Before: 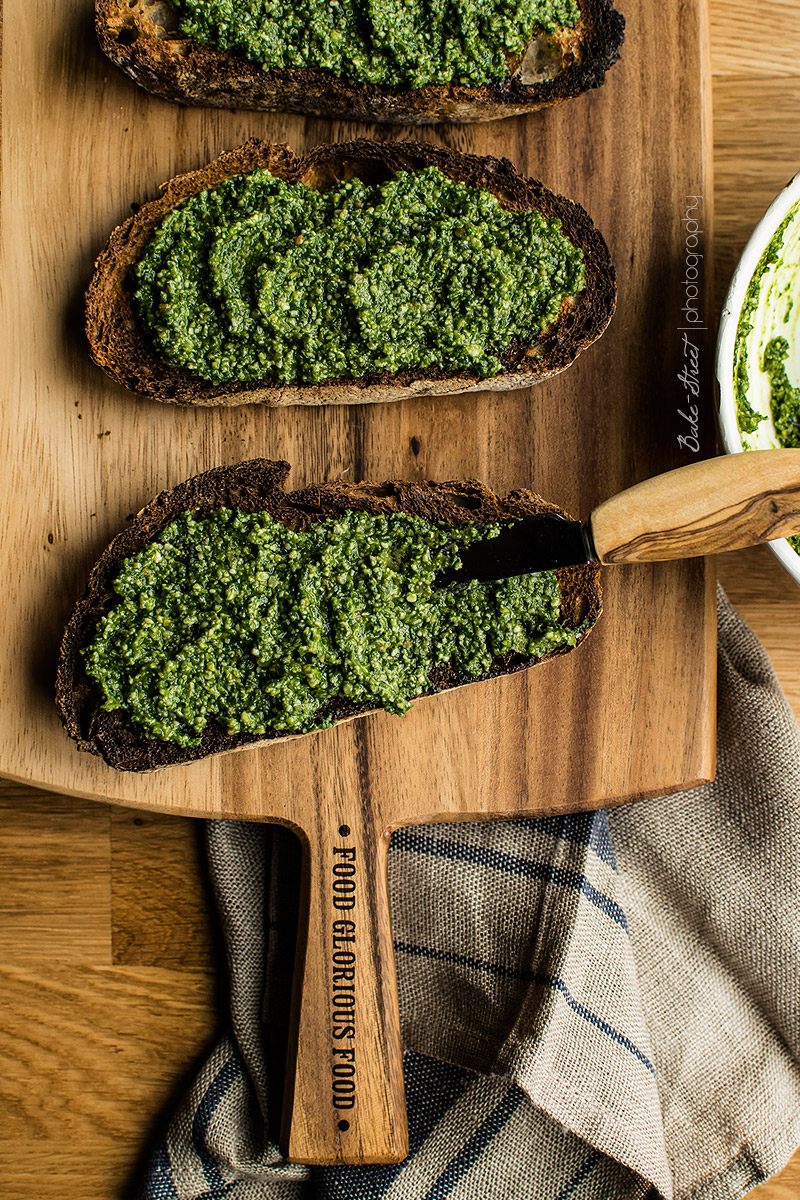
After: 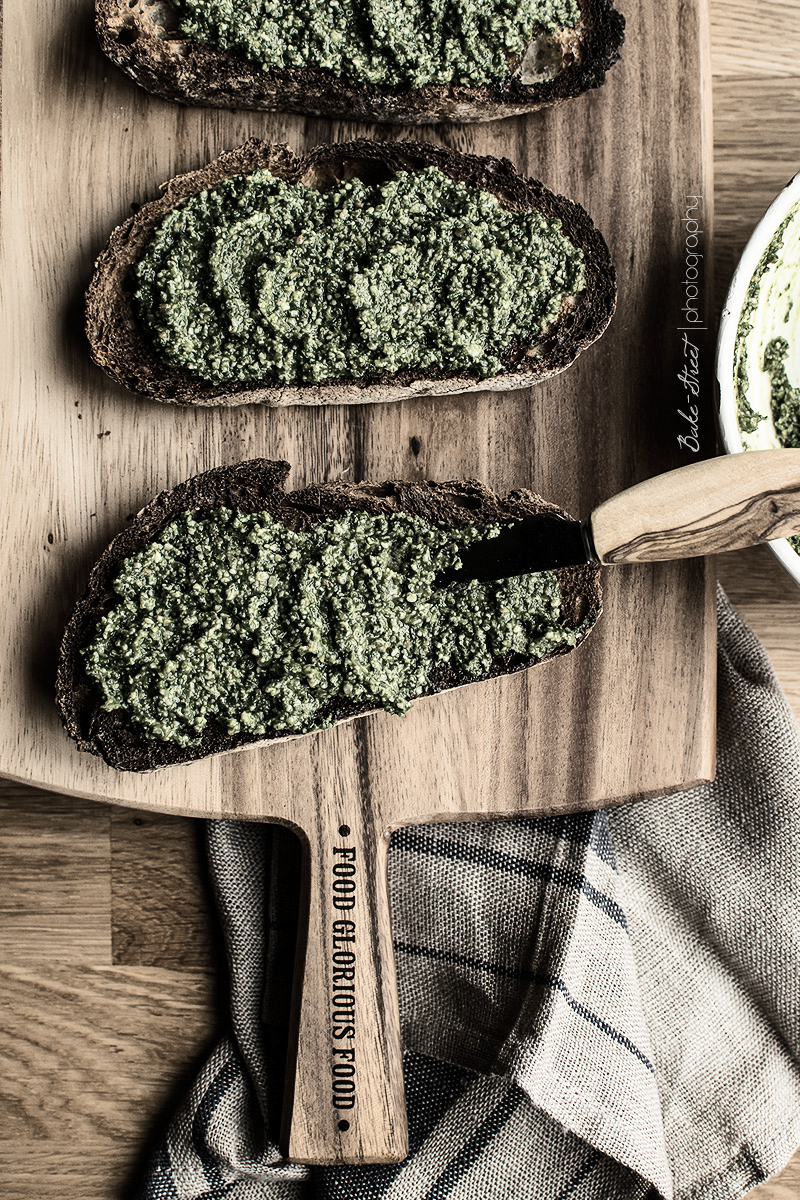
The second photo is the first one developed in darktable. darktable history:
contrast brightness saturation: contrast 0.26, brightness 0.08, saturation -0.62
shadows and highlights: highlights -54.15, soften with gaussian
